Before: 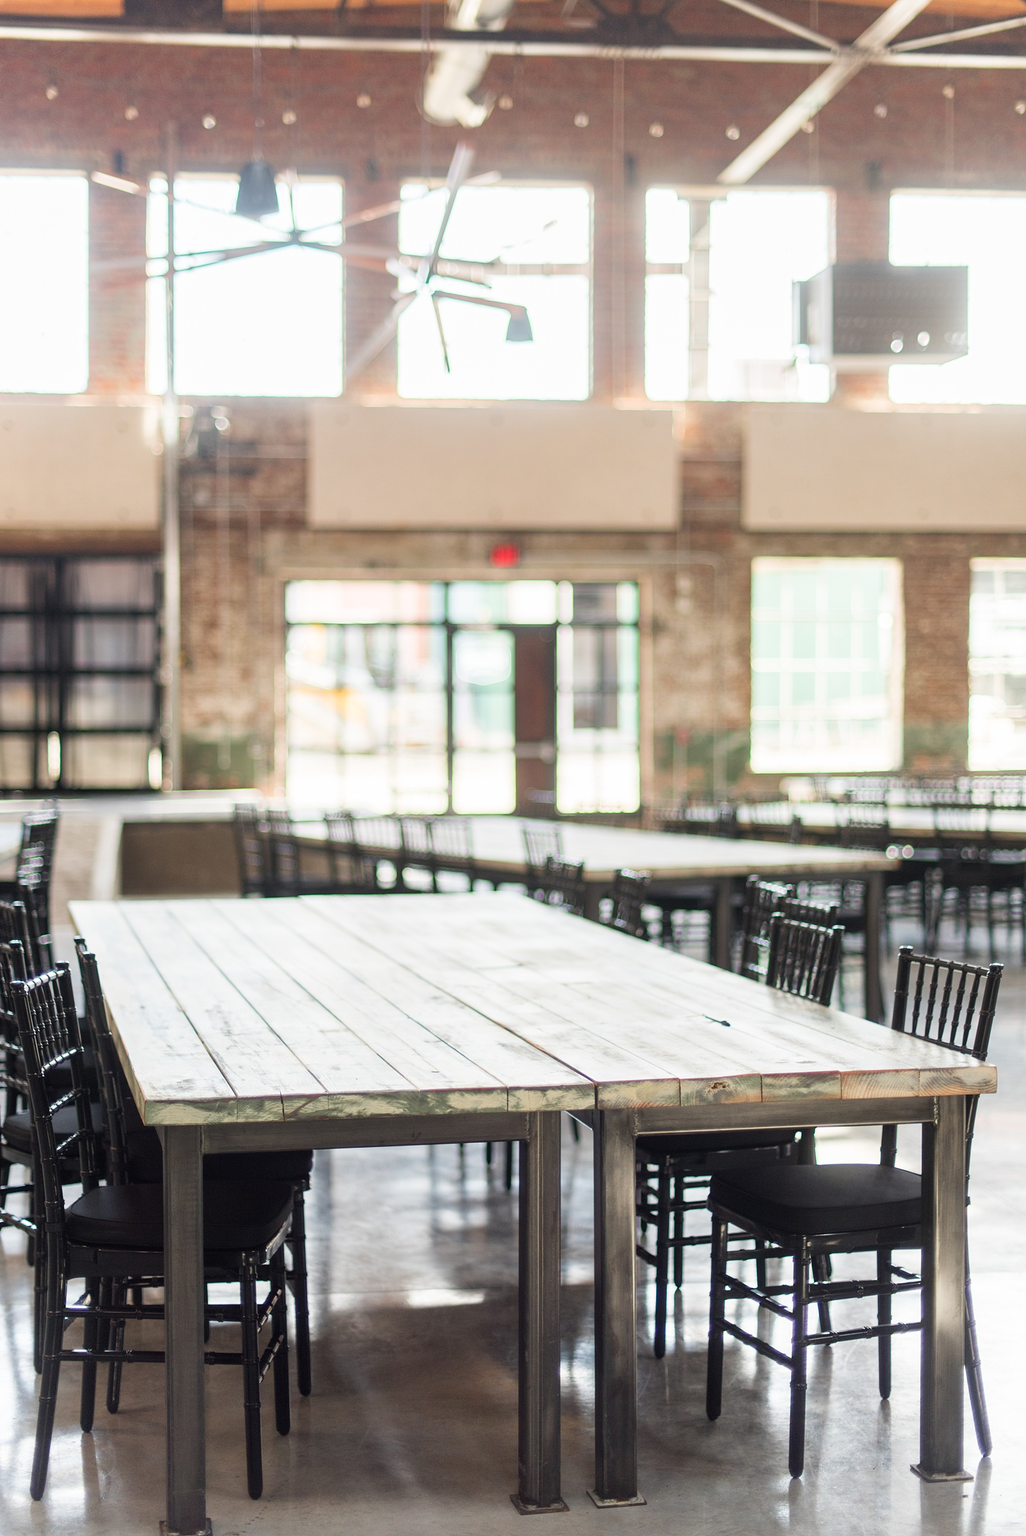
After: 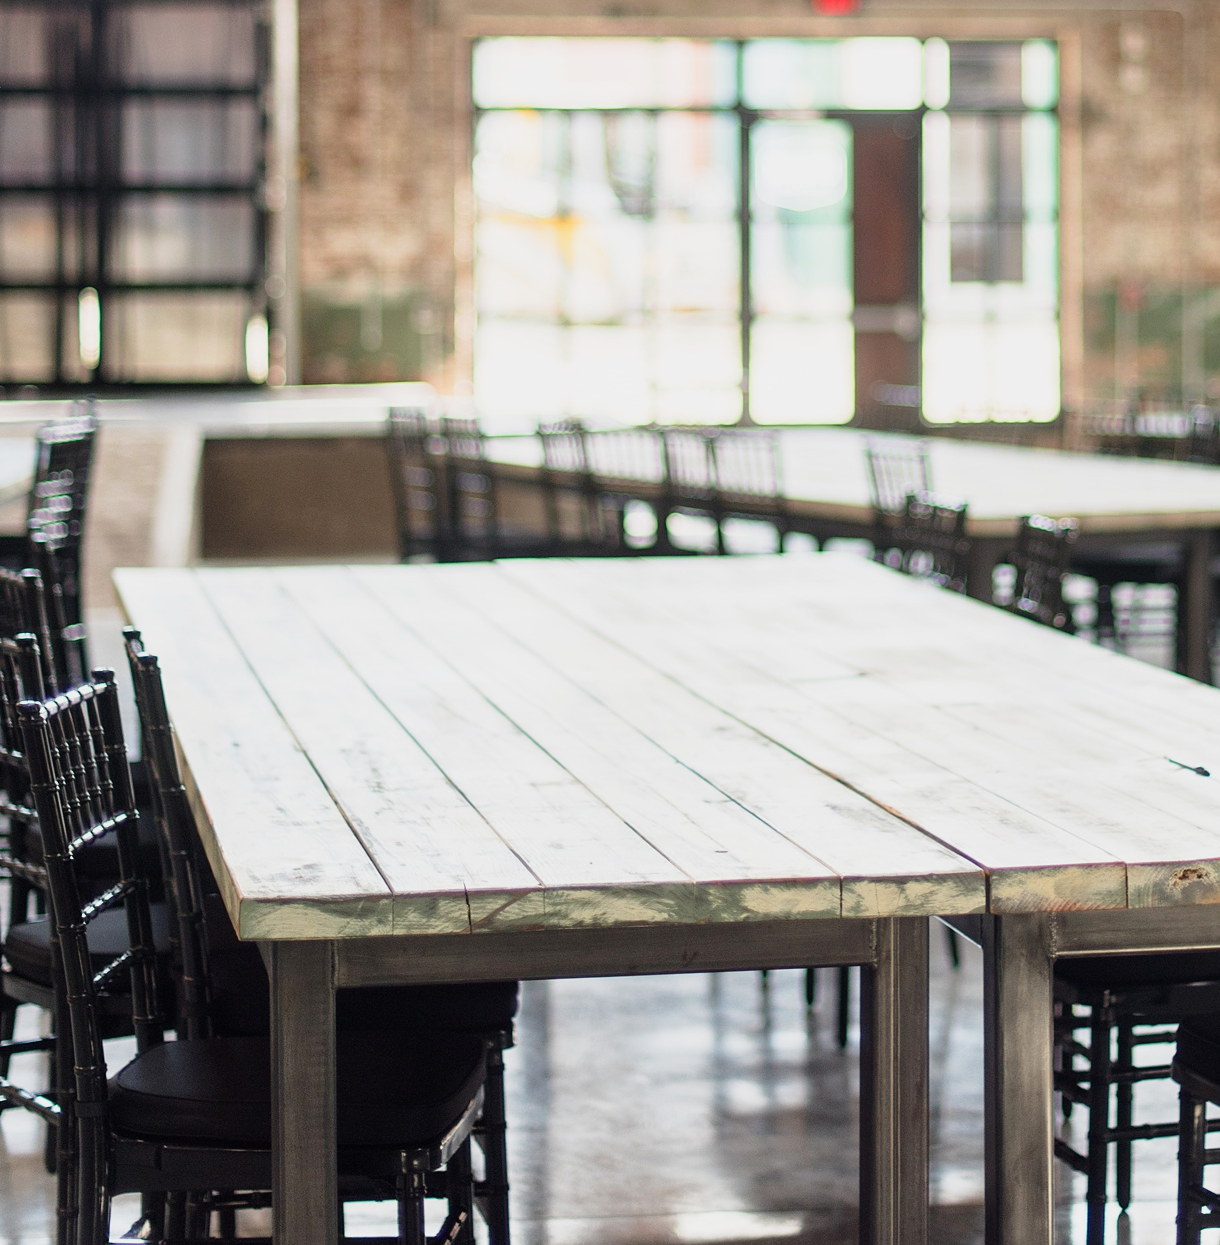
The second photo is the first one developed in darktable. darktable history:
tone curve: curves: ch0 [(0, 0) (0.058, 0.037) (0.214, 0.183) (0.304, 0.288) (0.561, 0.554) (0.687, 0.677) (0.768, 0.768) (0.858, 0.861) (0.987, 0.945)]; ch1 [(0, 0) (0.172, 0.123) (0.312, 0.296) (0.432, 0.448) (0.471, 0.469) (0.502, 0.5) (0.521, 0.505) (0.565, 0.569) (0.663, 0.663) (0.703, 0.721) (0.857, 0.917) (1, 1)]; ch2 [(0, 0) (0.411, 0.424) (0.485, 0.497) (0.502, 0.5) (0.517, 0.511) (0.556, 0.562) (0.626, 0.594) (0.709, 0.661) (1, 1)], preserve colors none
crop: top 36.357%, right 28.206%, bottom 14.74%
